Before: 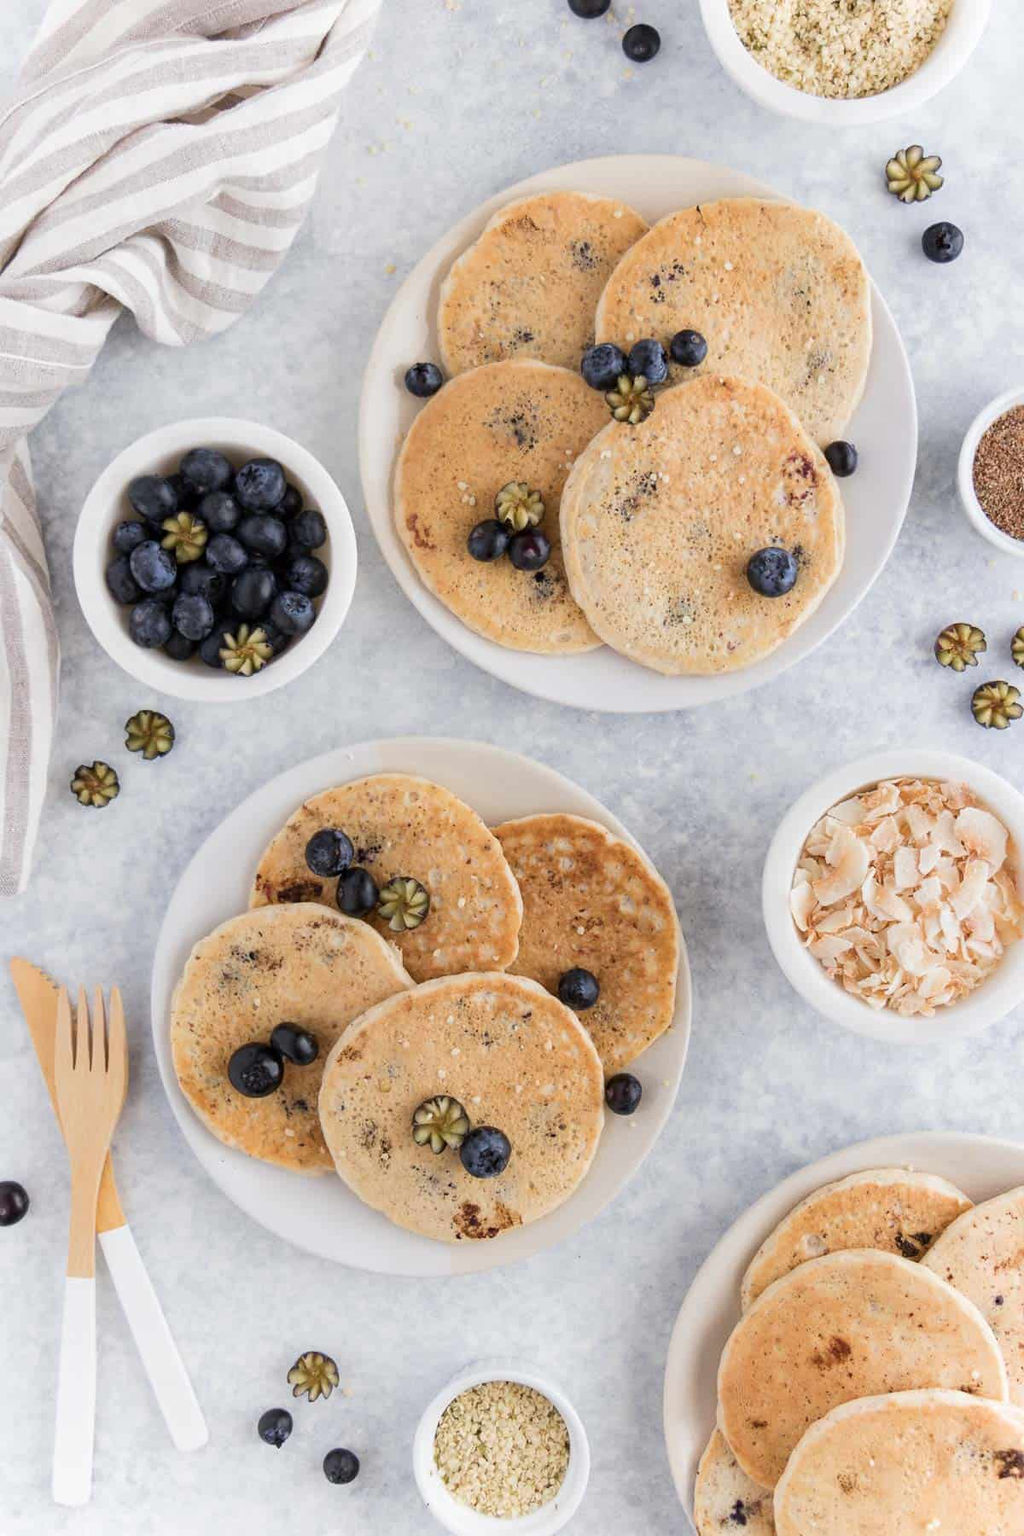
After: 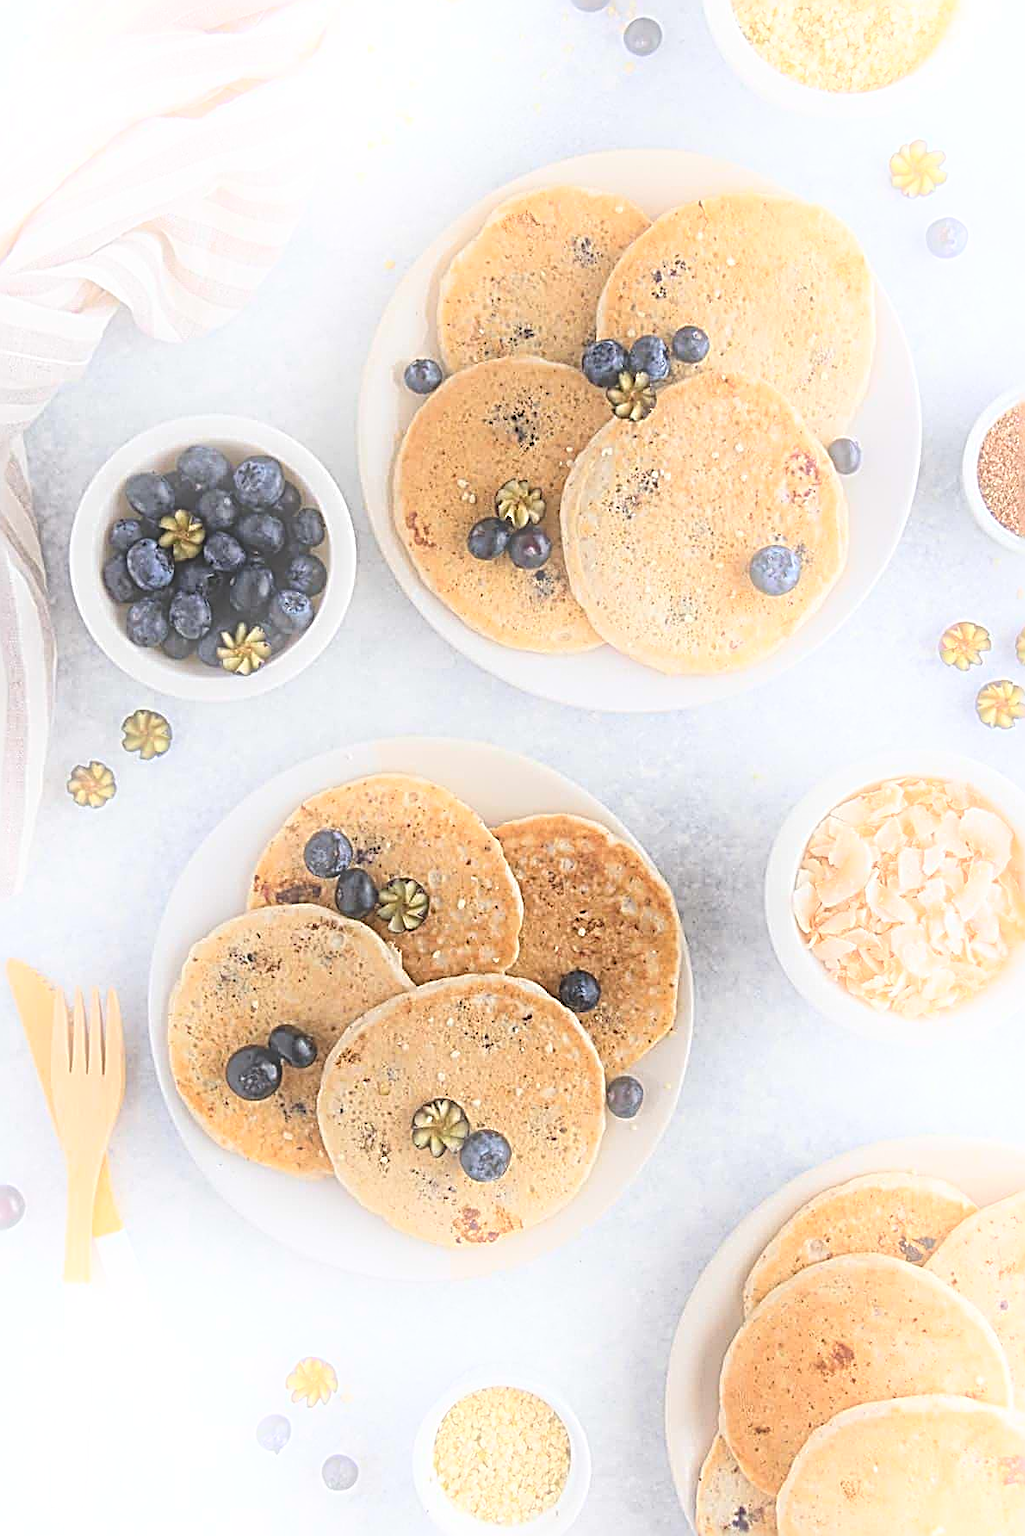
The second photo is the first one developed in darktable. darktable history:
bloom: on, module defaults
crop: left 0.434%, top 0.485%, right 0.244%, bottom 0.386%
sharpen: radius 3.158, amount 1.731
